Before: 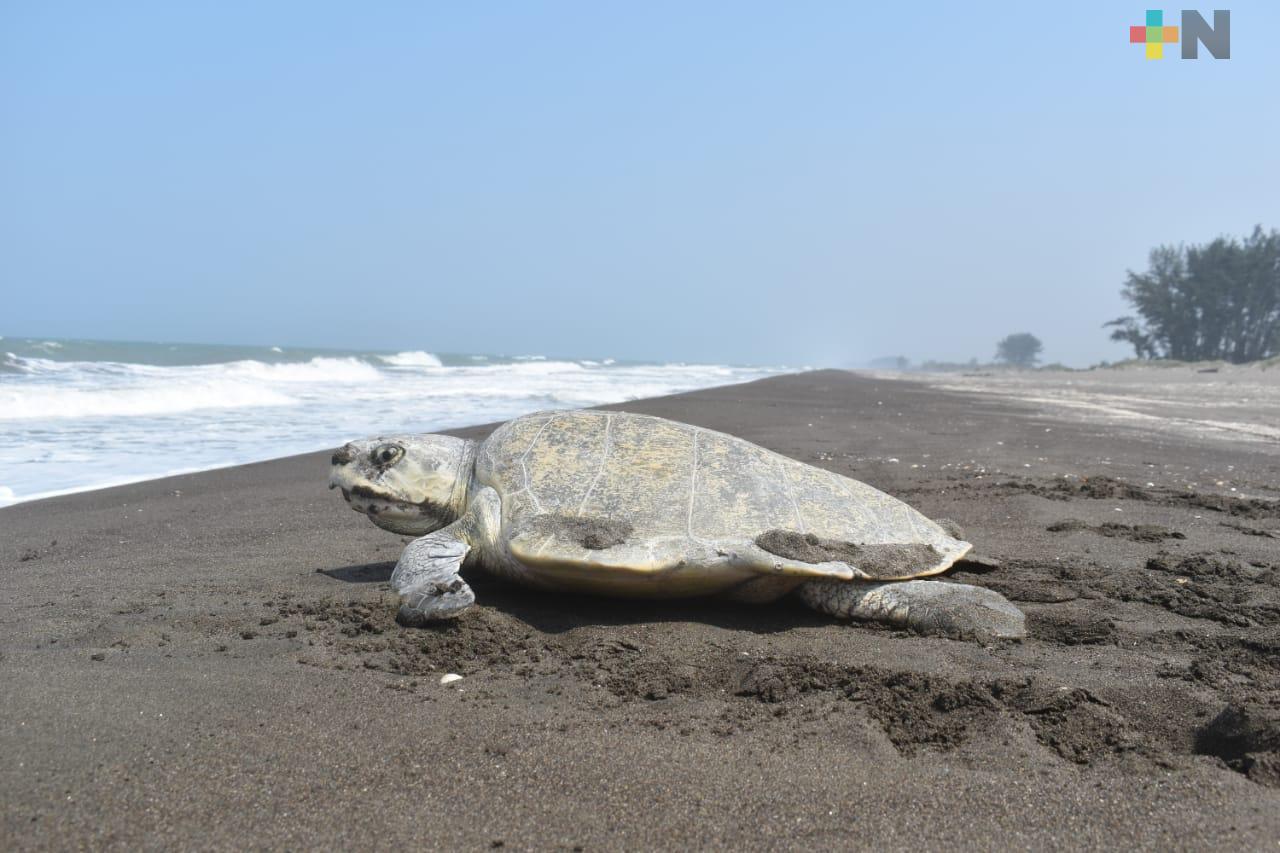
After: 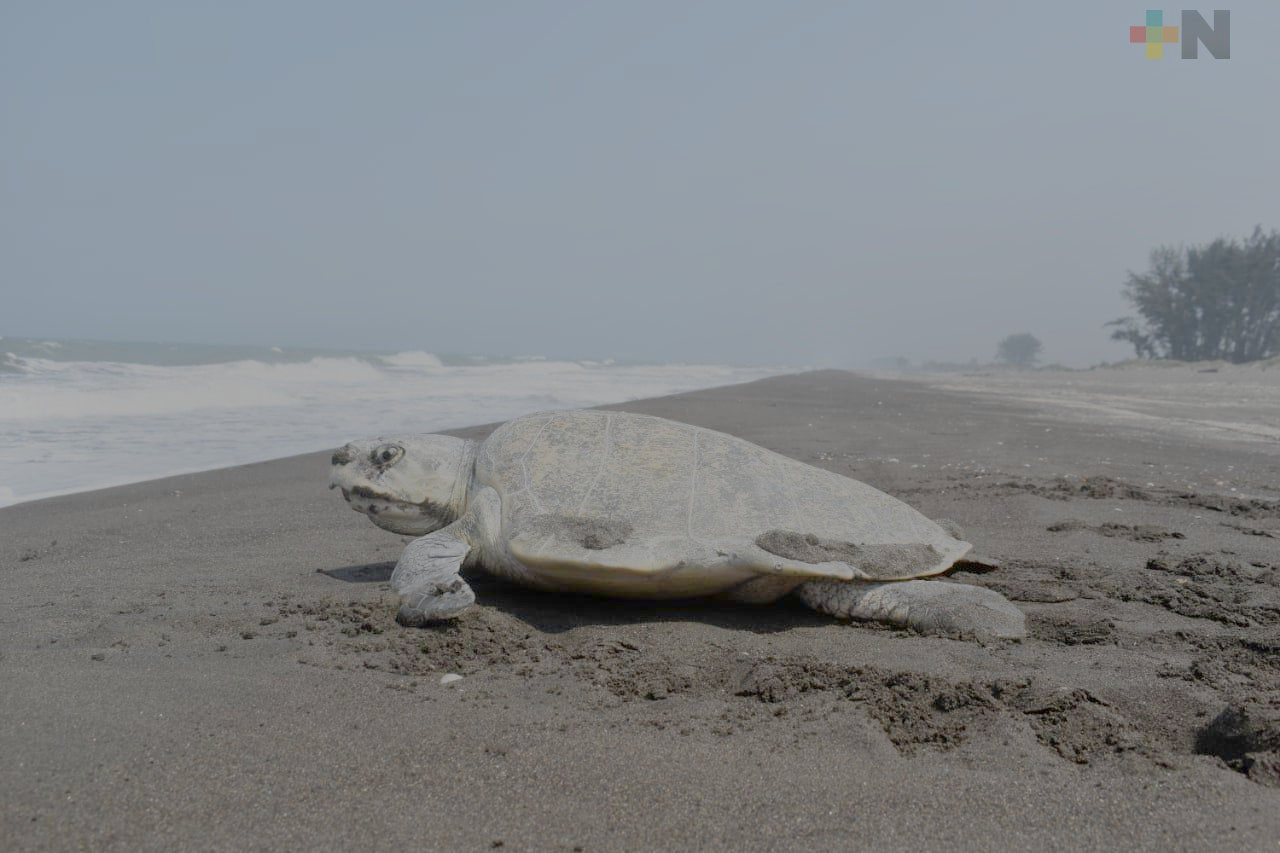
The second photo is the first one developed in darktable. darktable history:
filmic rgb: white relative exposure 8 EV, threshold 3 EV, structure ↔ texture 100%, target black luminance 0%, hardness 2.44, latitude 76.53%, contrast 0.562, shadows ↔ highlights balance 0%, preserve chrominance no, color science v4 (2020), iterations of high-quality reconstruction 10, type of noise poissonian, enable highlight reconstruction true
shadows and highlights: shadows -62.32, white point adjustment -5.22, highlights 61.59
